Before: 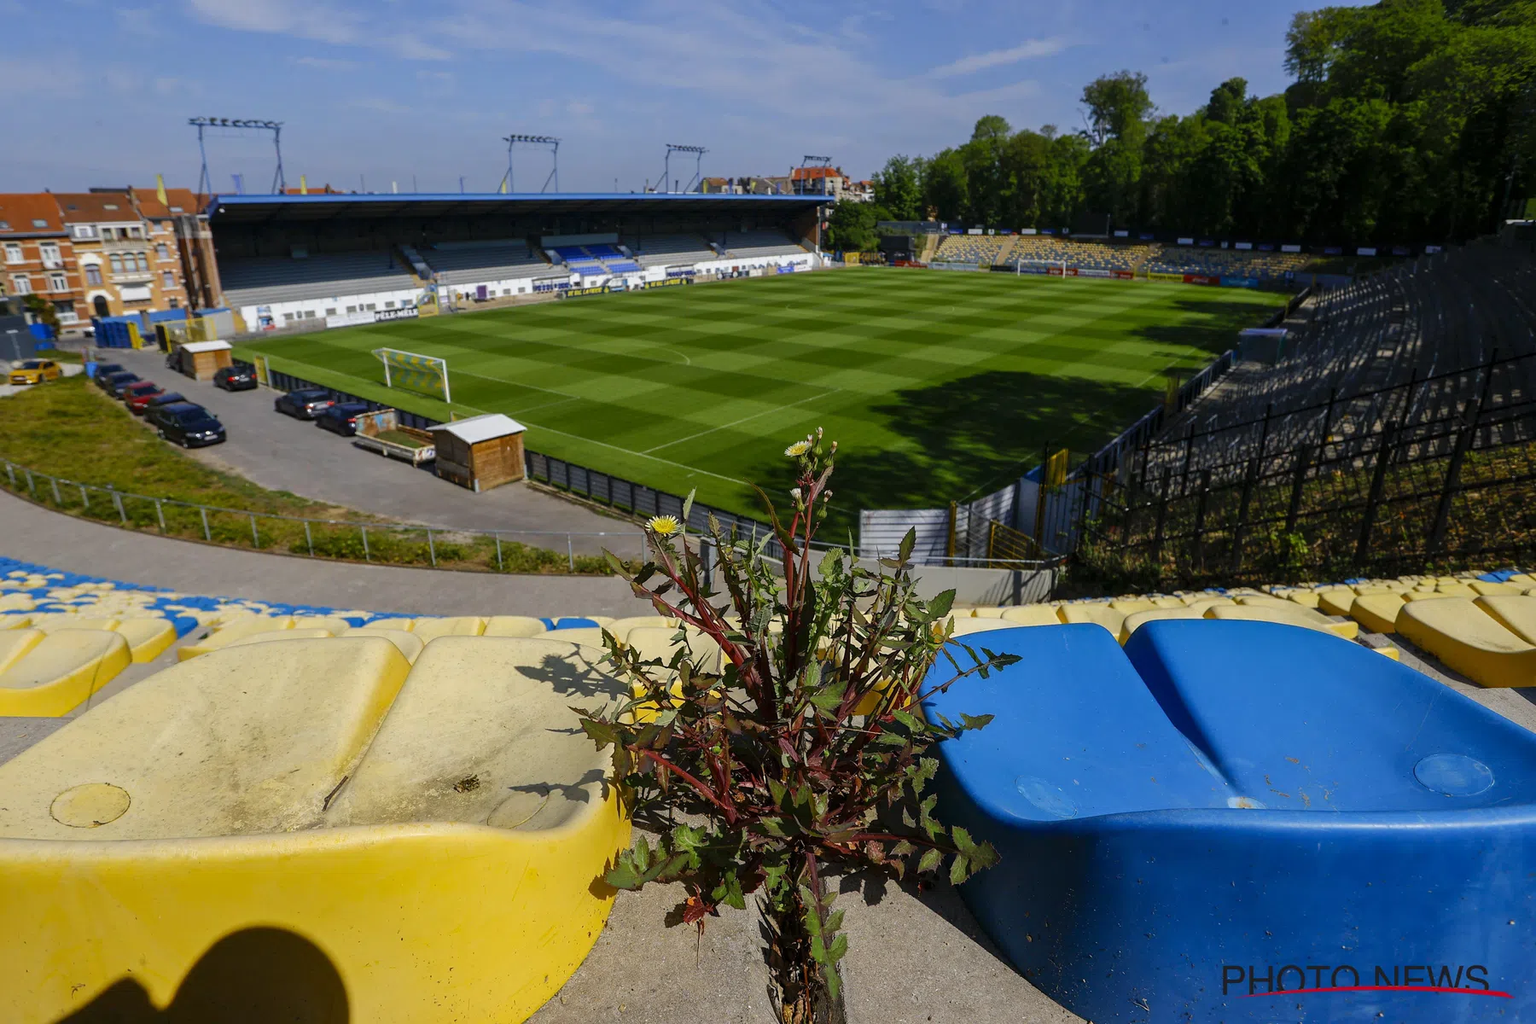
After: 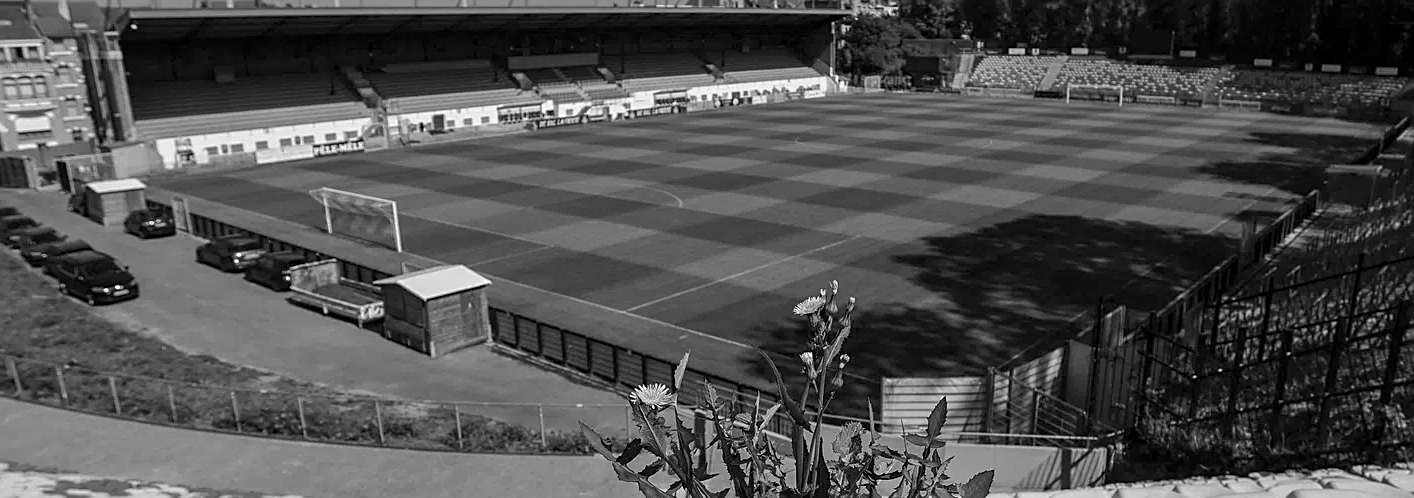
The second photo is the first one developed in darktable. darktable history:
local contrast: highlights 100%, shadows 100%, detail 120%, midtone range 0.2
crop: left 7.036%, top 18.398%, right 14.379%, bottom 40.043%
monochrome: on, module defaults
sharpen: on, module defaults
